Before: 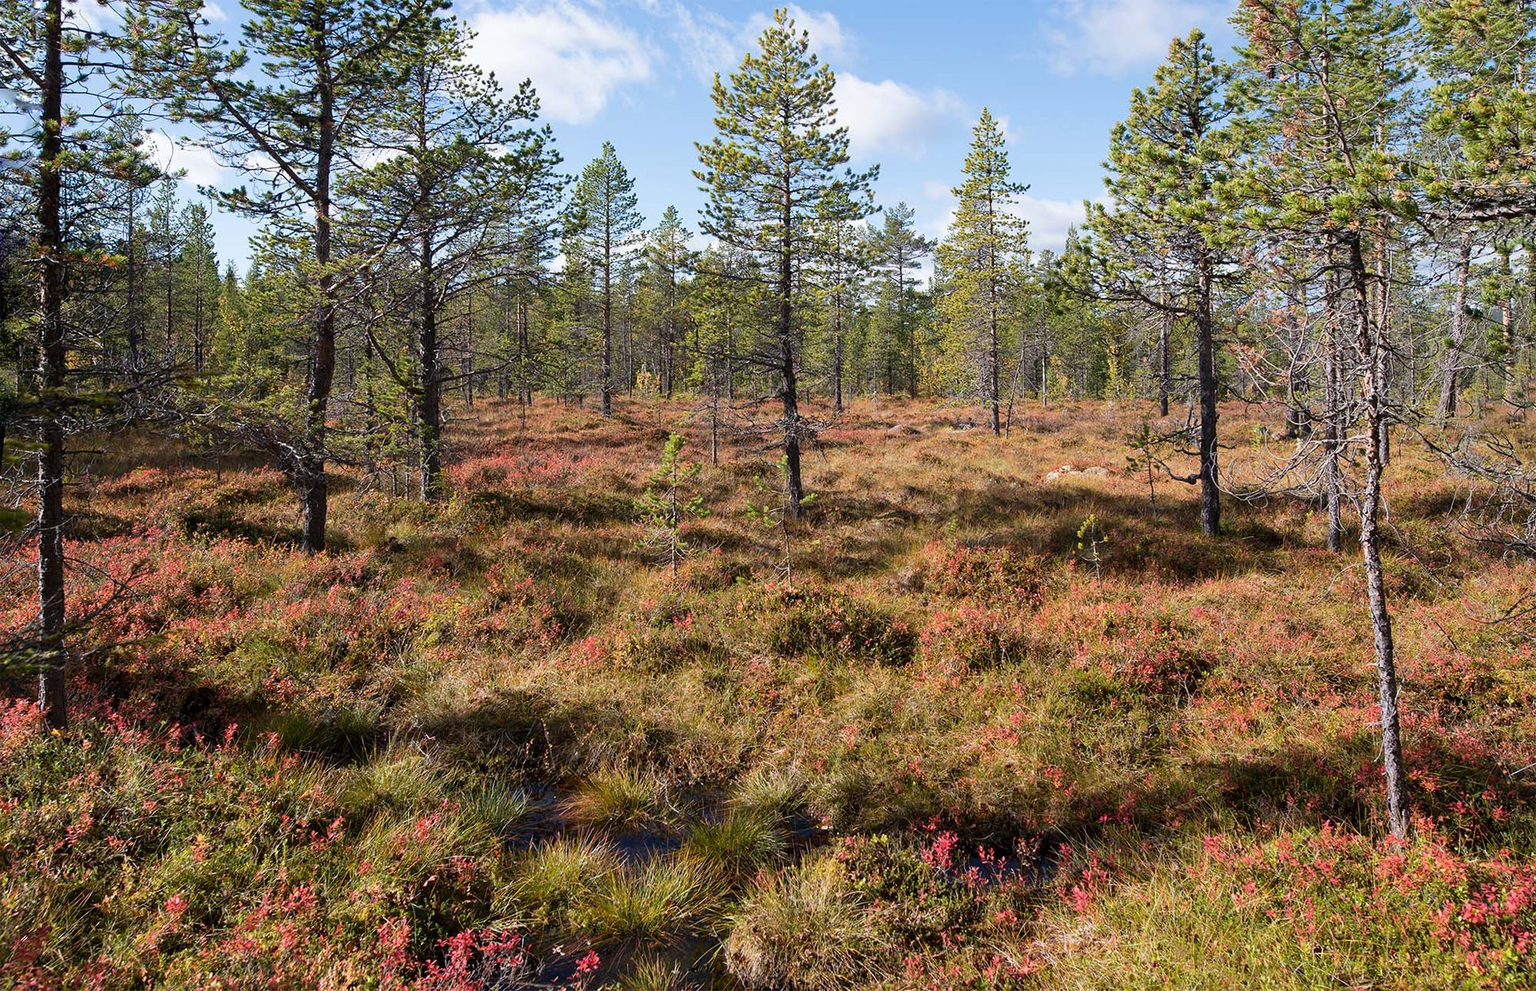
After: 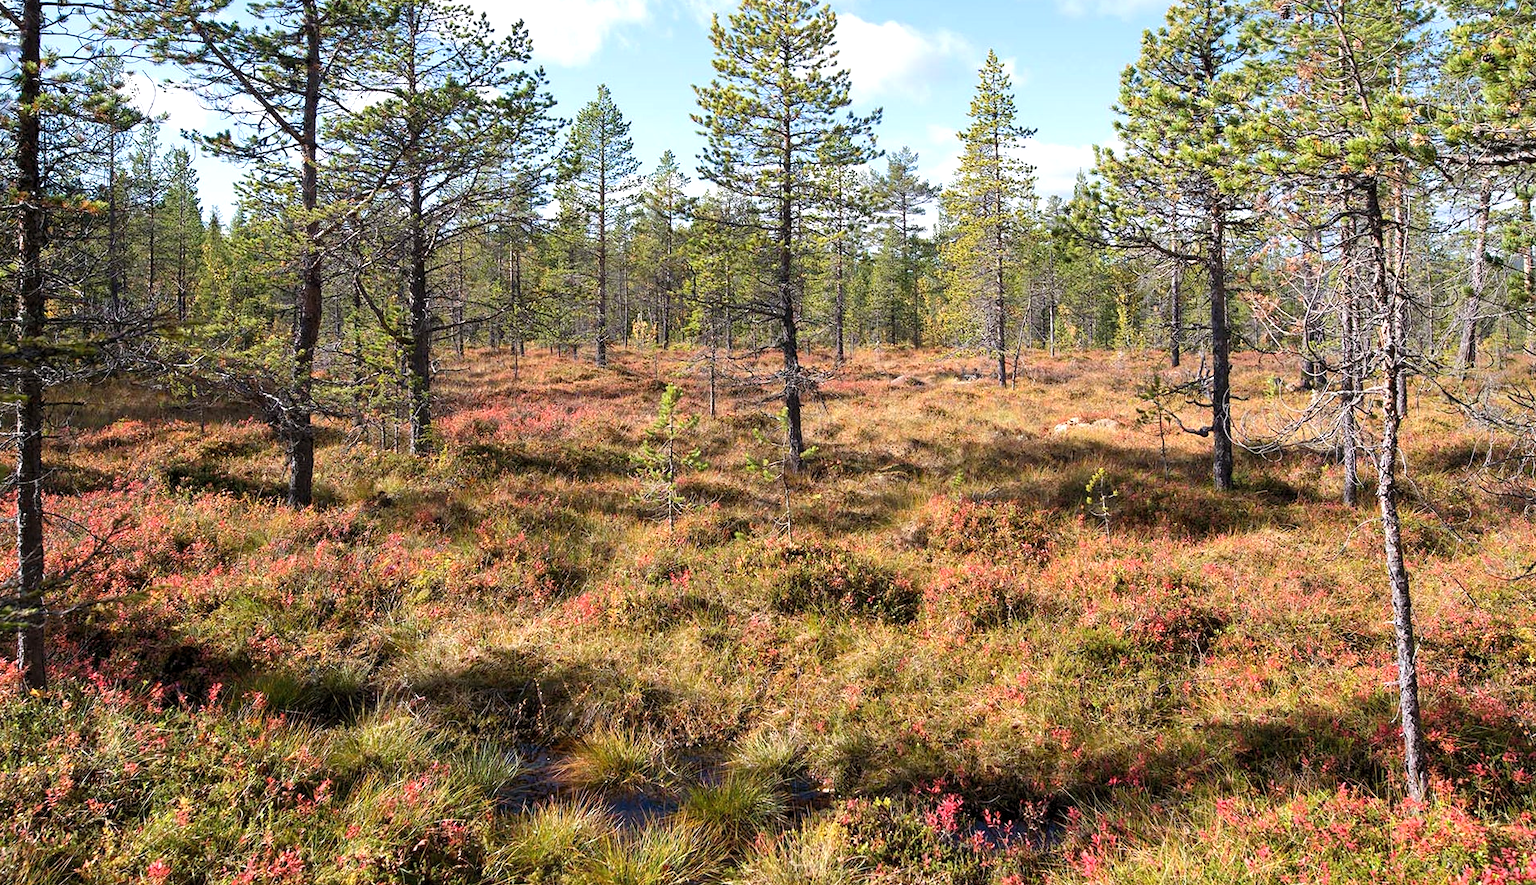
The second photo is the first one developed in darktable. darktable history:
crop: left 1.453%, top 6.09%, right 1.337%, bottom 7.111%
levels: black 3.86%, levels [0.018, 0.493, 1]
exposure: black level correction 0, exposure 0.499 EV, compensate highlight preservation false
